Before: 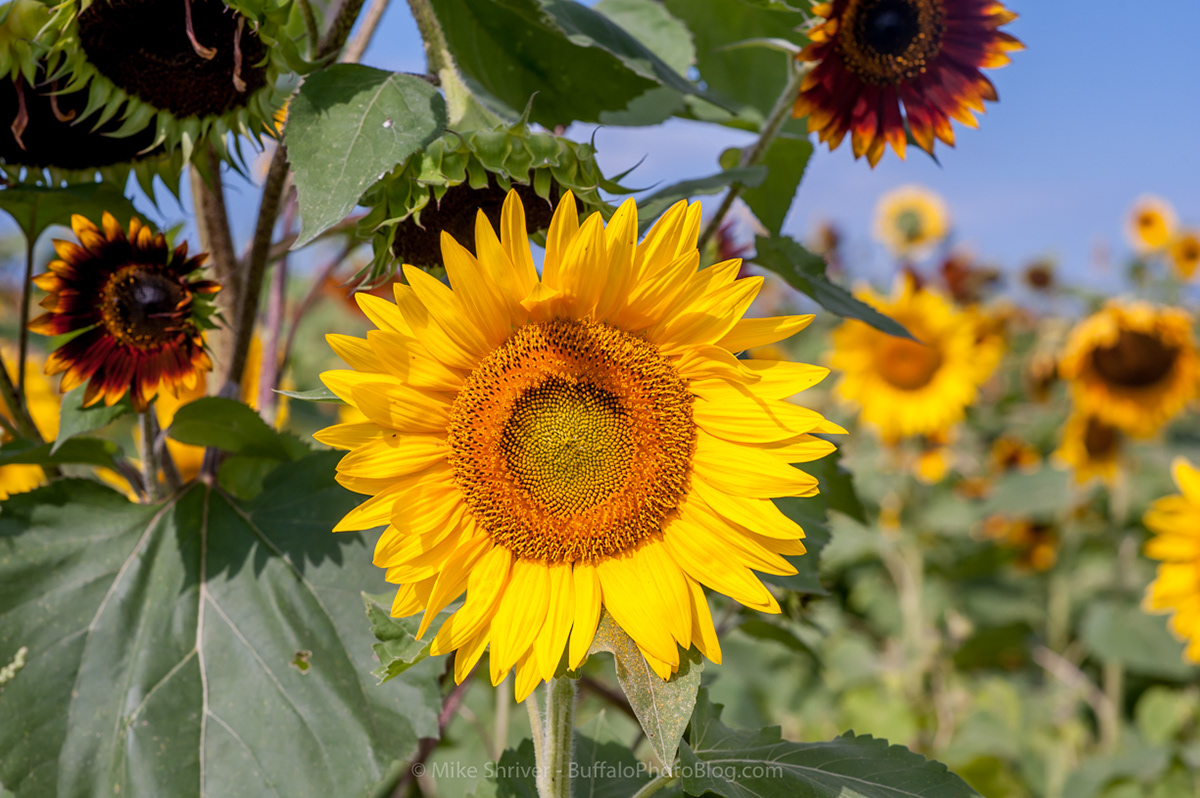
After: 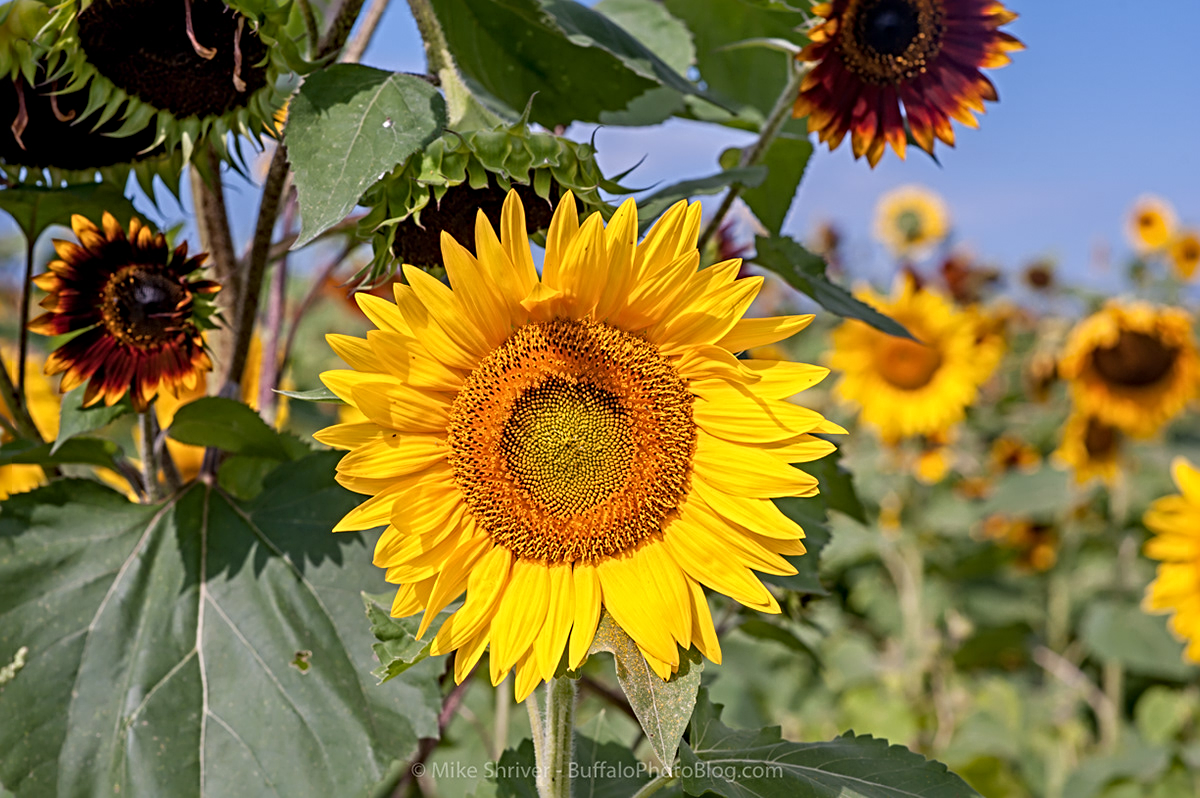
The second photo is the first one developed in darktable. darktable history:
sharpen: radius 4.861
